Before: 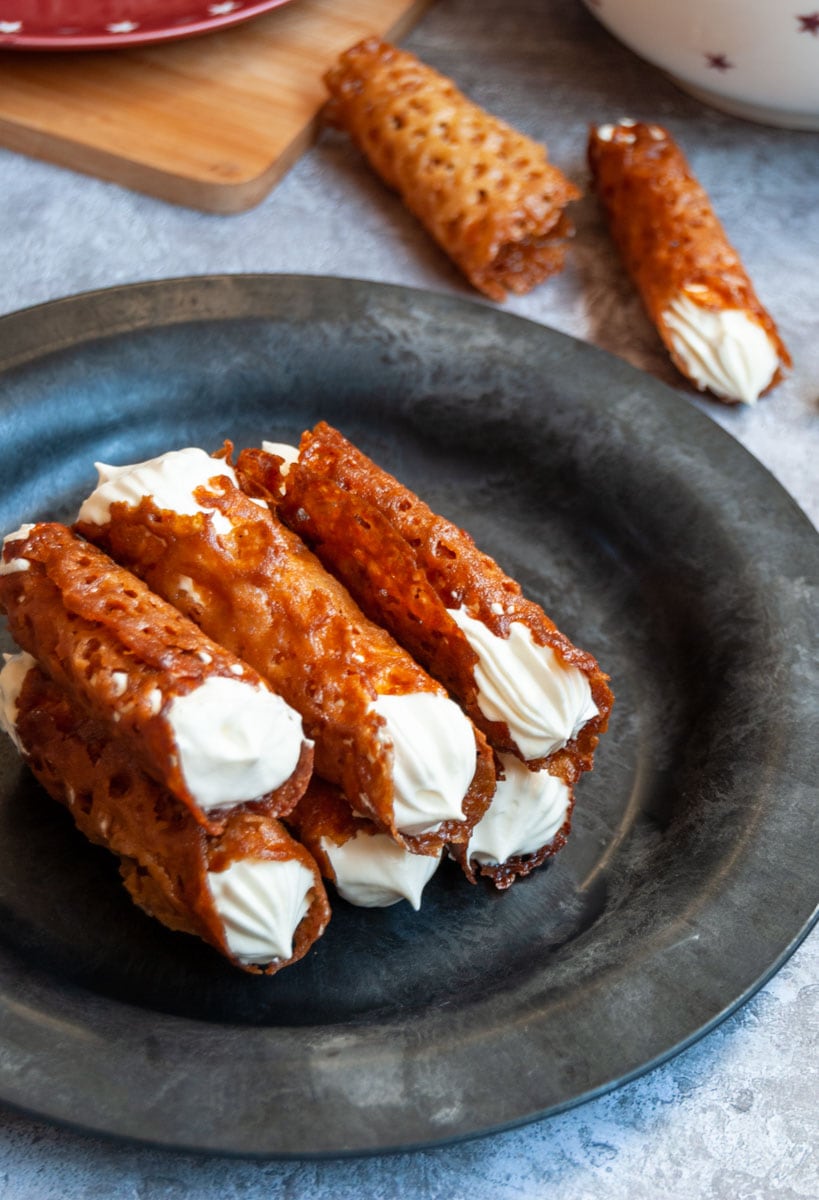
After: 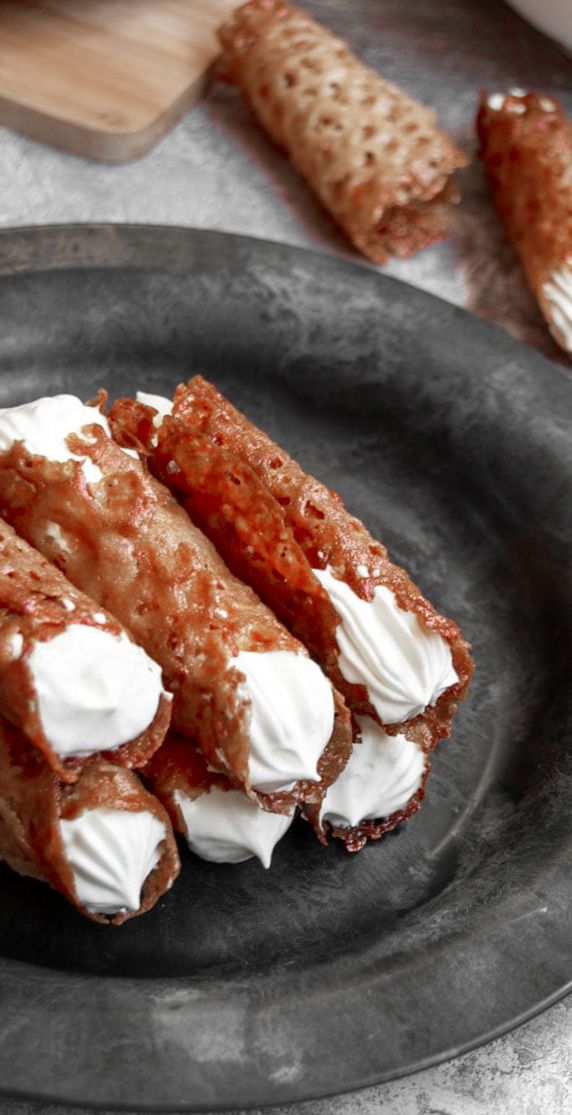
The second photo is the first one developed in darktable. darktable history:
tone equalizer: mask exposure compensation -0.489 EV
crop and rotate: angle -3.01°, left 13.953%, top 0.03%, right 10.879%, bottom 0.022%
color zones: curves: ch1 [(0, 0.831) (0.08, 0.771) (0.157, 0.268) (0.241, 0.207) (0.562, -0.005) (0.714, -0.013) (0.876, 0.01) (1, 0.831)]
